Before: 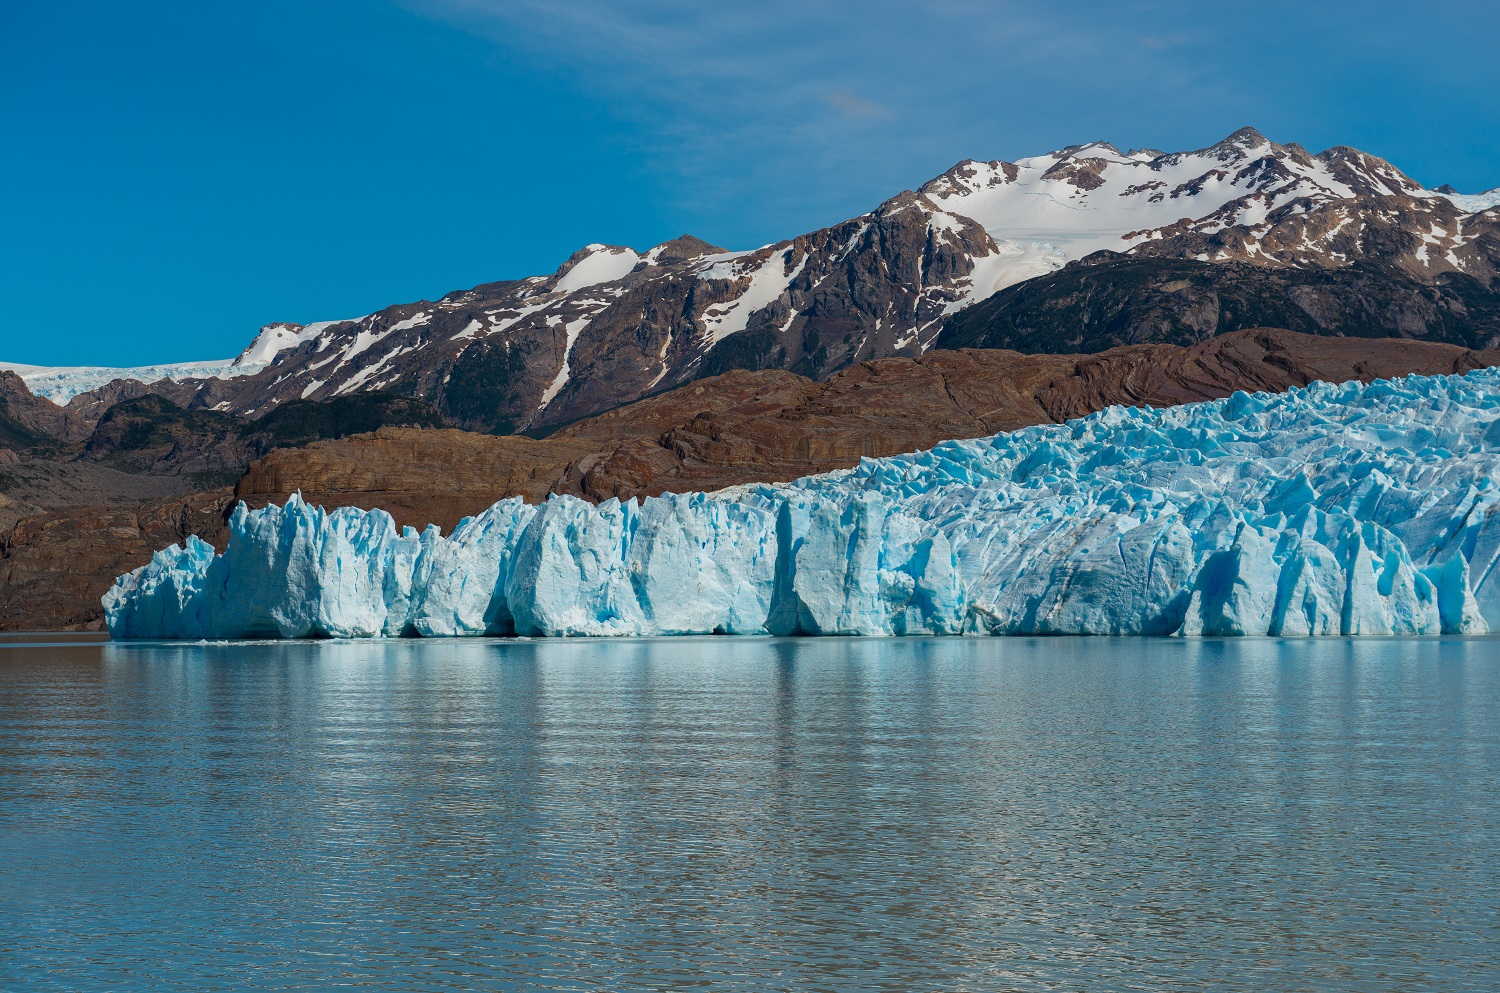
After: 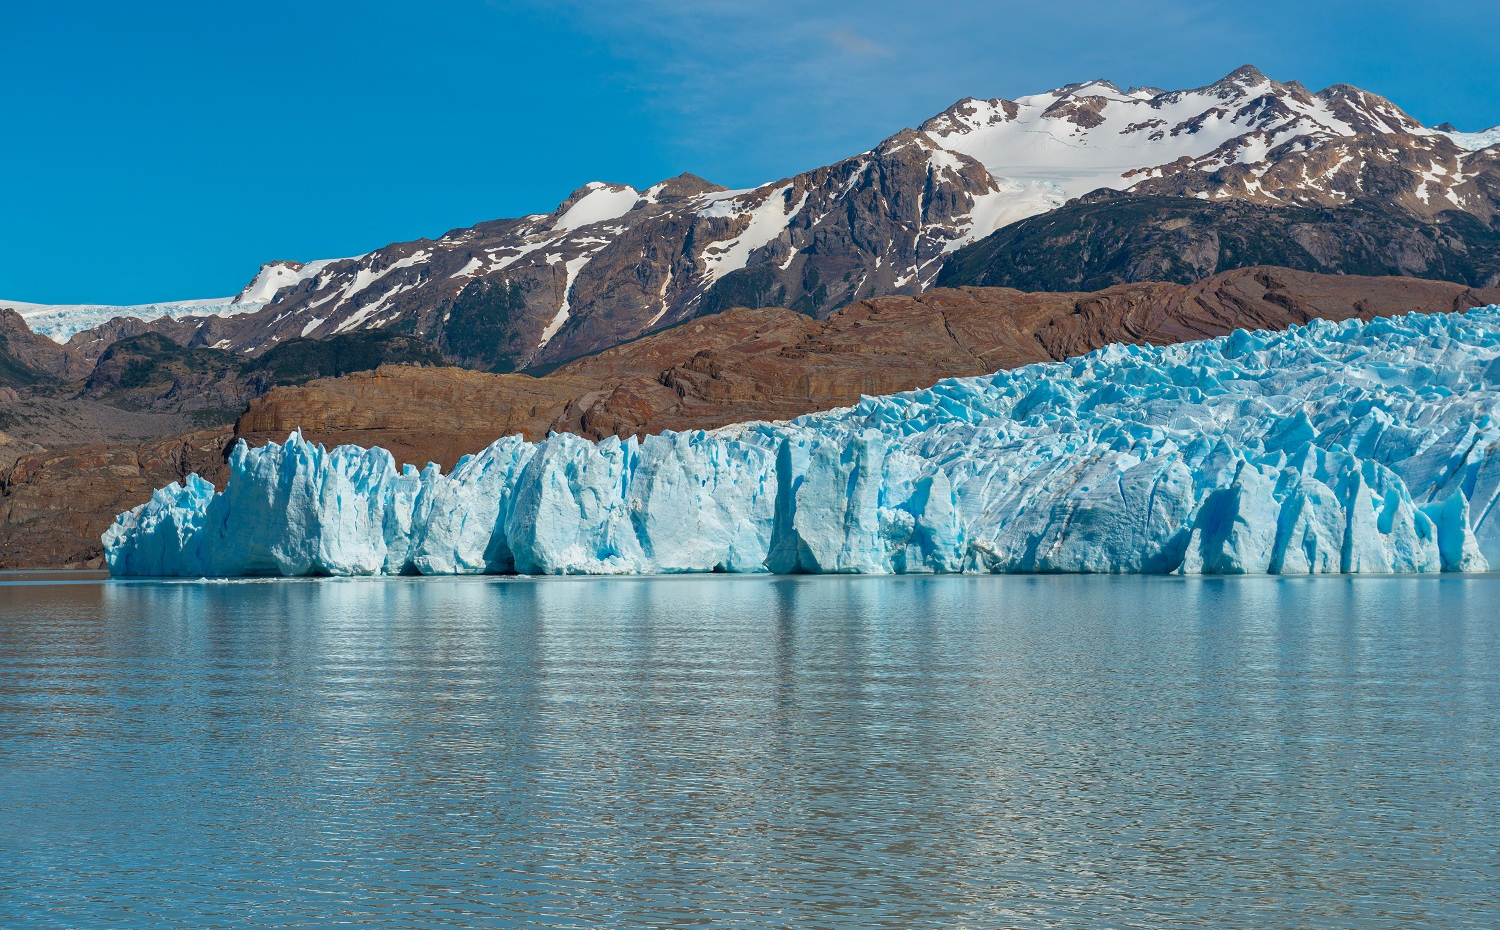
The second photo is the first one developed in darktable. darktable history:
crop and rotate: top 6.25%
tone equalizer: -8 EV 1 EV, -7 EV 1 EV, -6 EV 1 EV, -5 EV 1 EV, -4 EV 1 EV, -3 EV 0.75 EV, -2 EV 0.5 EV, -1 EV 0.25 EV
